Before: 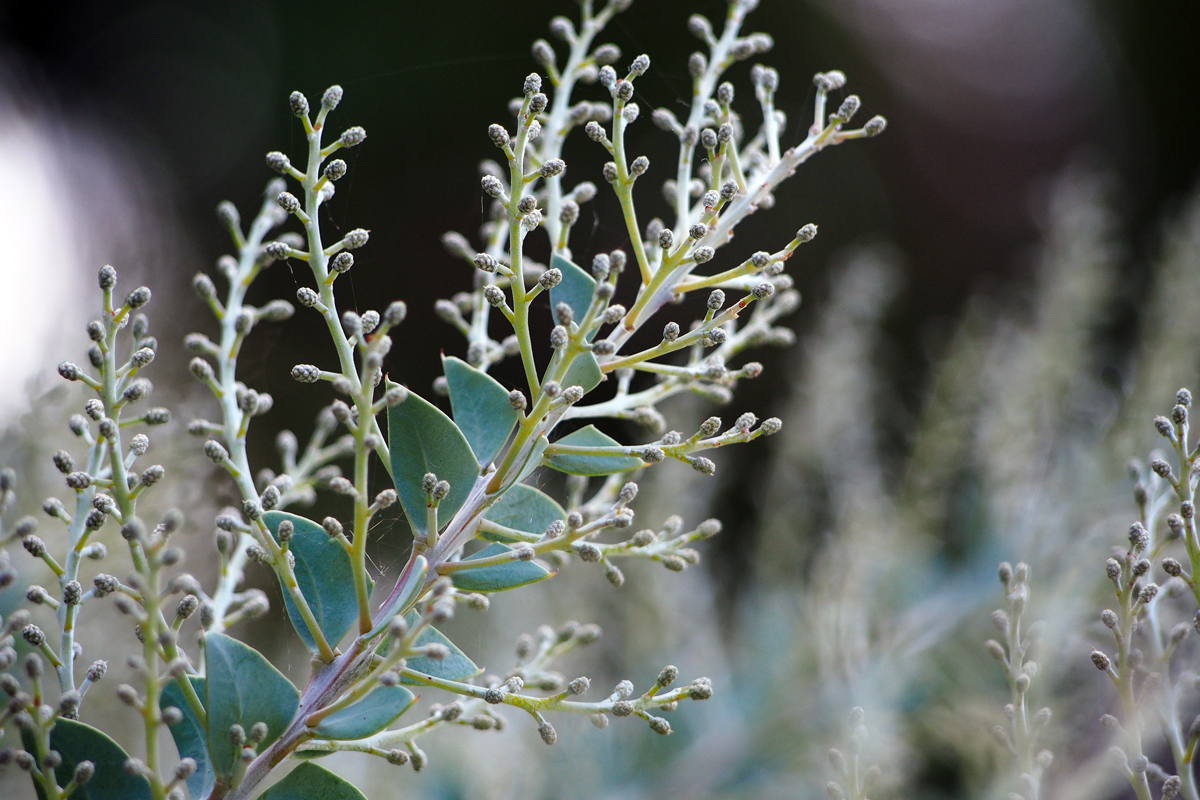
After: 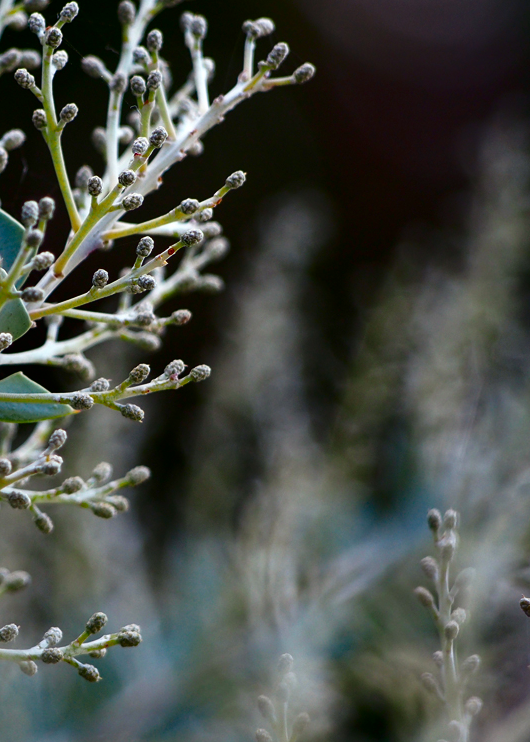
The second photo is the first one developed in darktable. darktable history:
crop: left 47.628%, top 6.643%, right 7.874%
contrast brightness saturation: contrast 0.1, brightness -0.26, saturation 0.14
